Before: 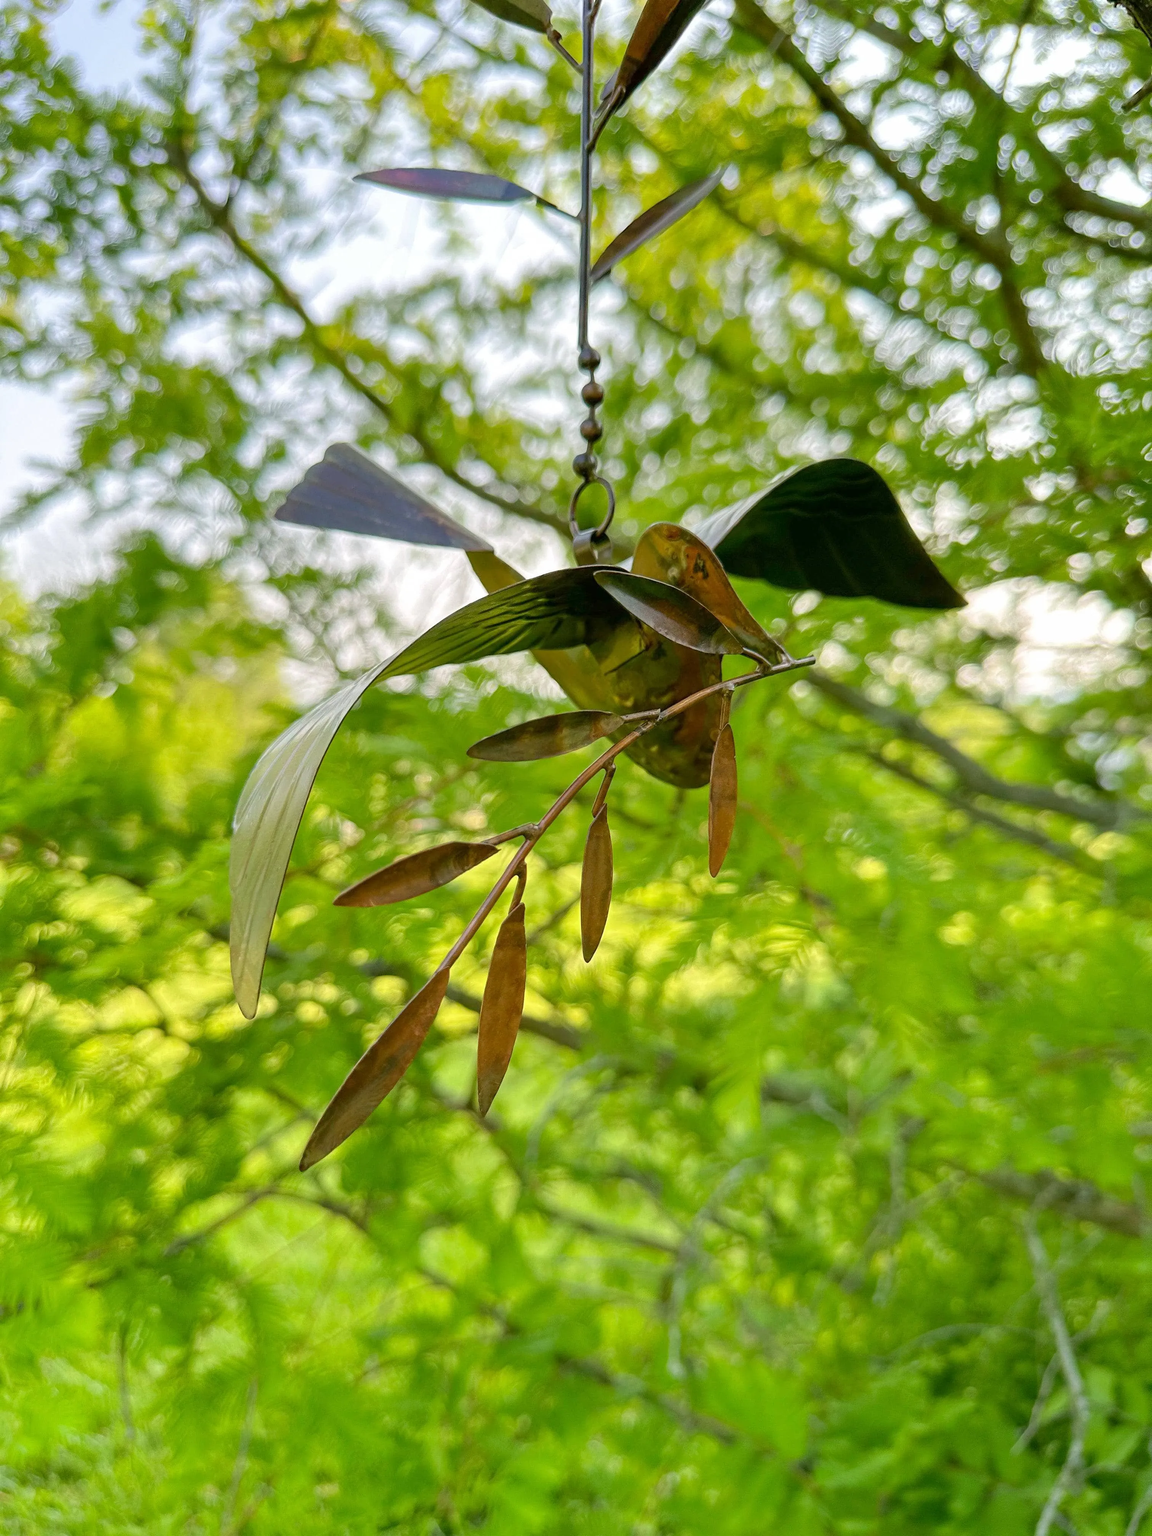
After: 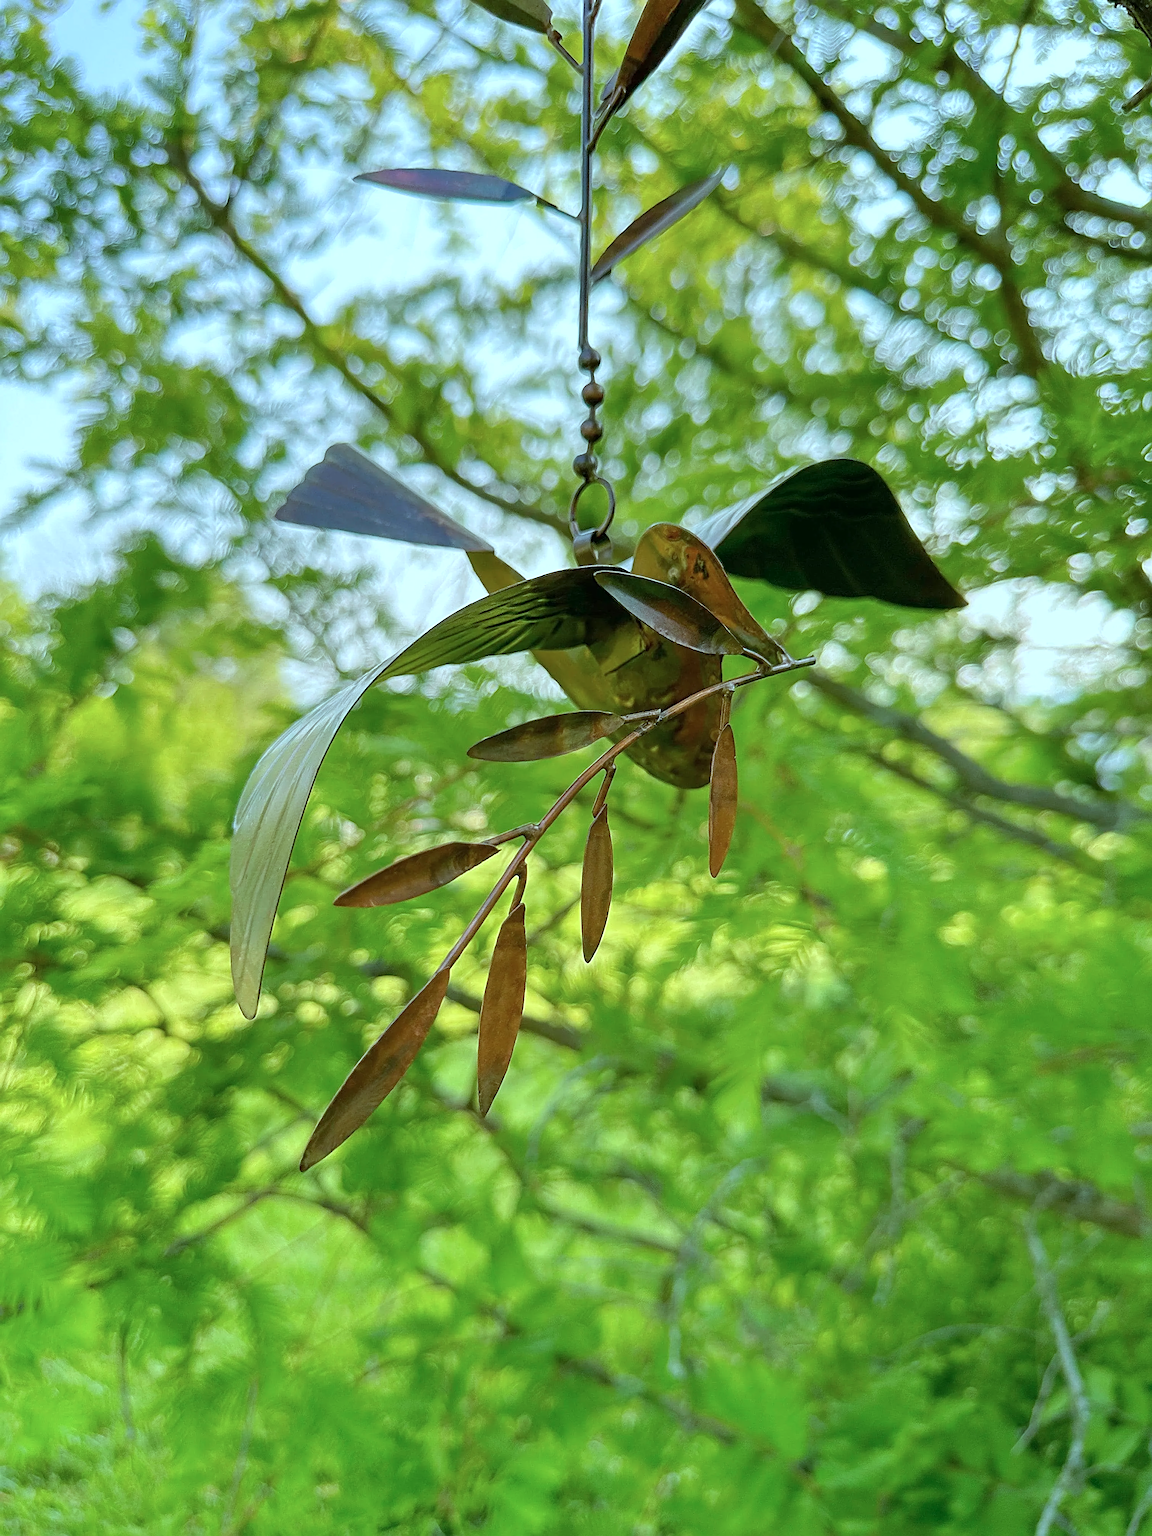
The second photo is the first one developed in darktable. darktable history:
sharpen: radius 2.817, amount 0.715
color correction: highlights a* -11.71, highlights b* -15.58
